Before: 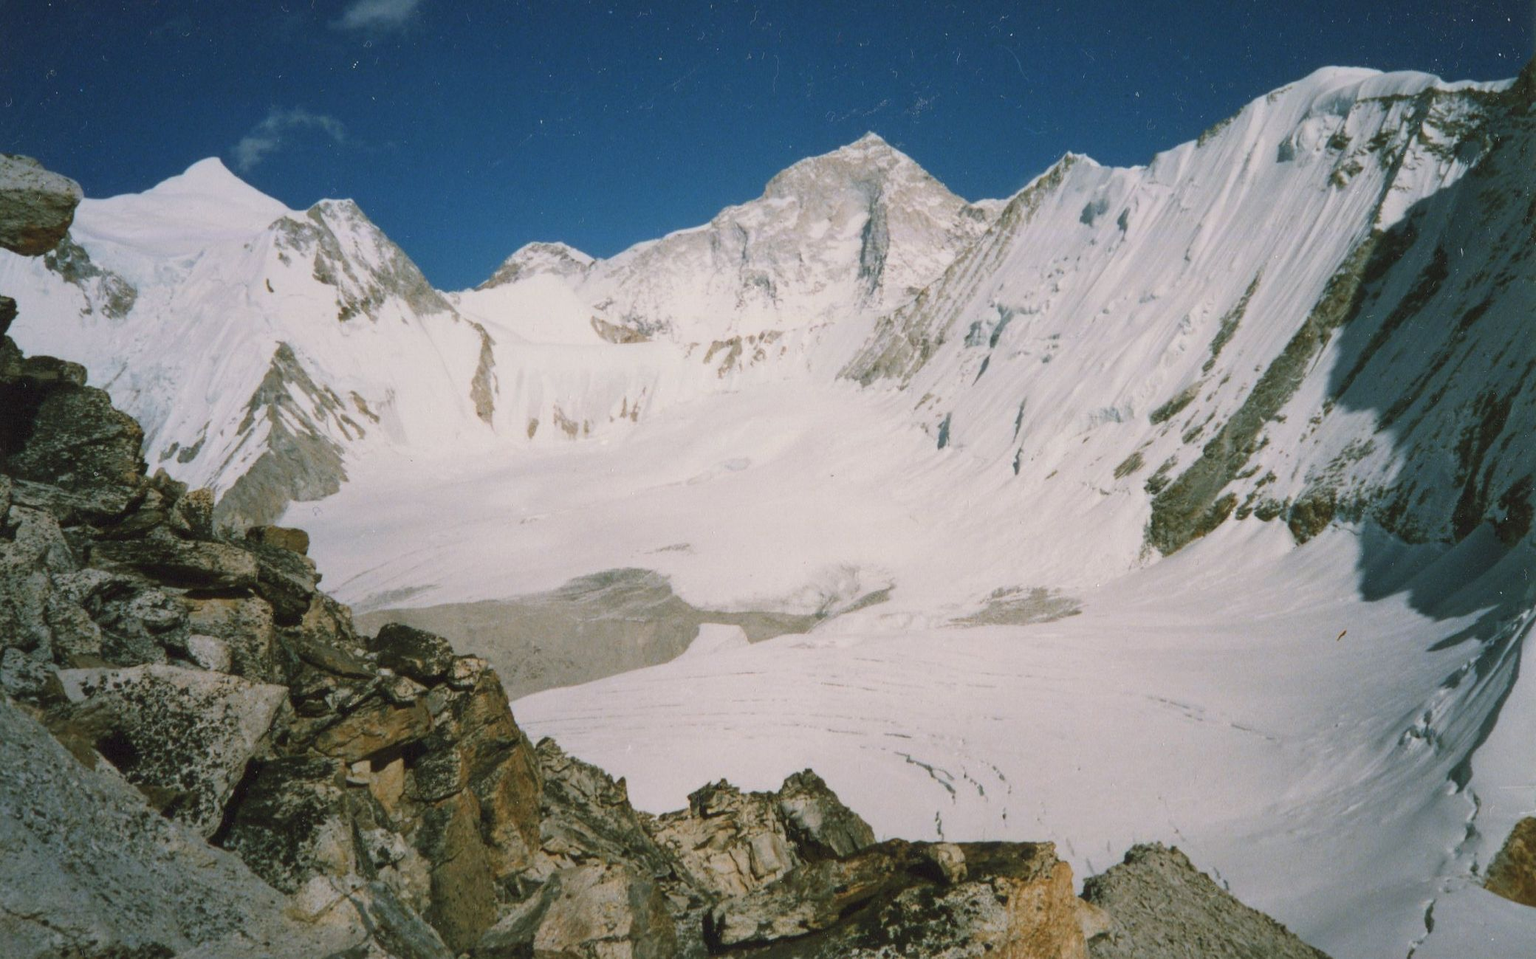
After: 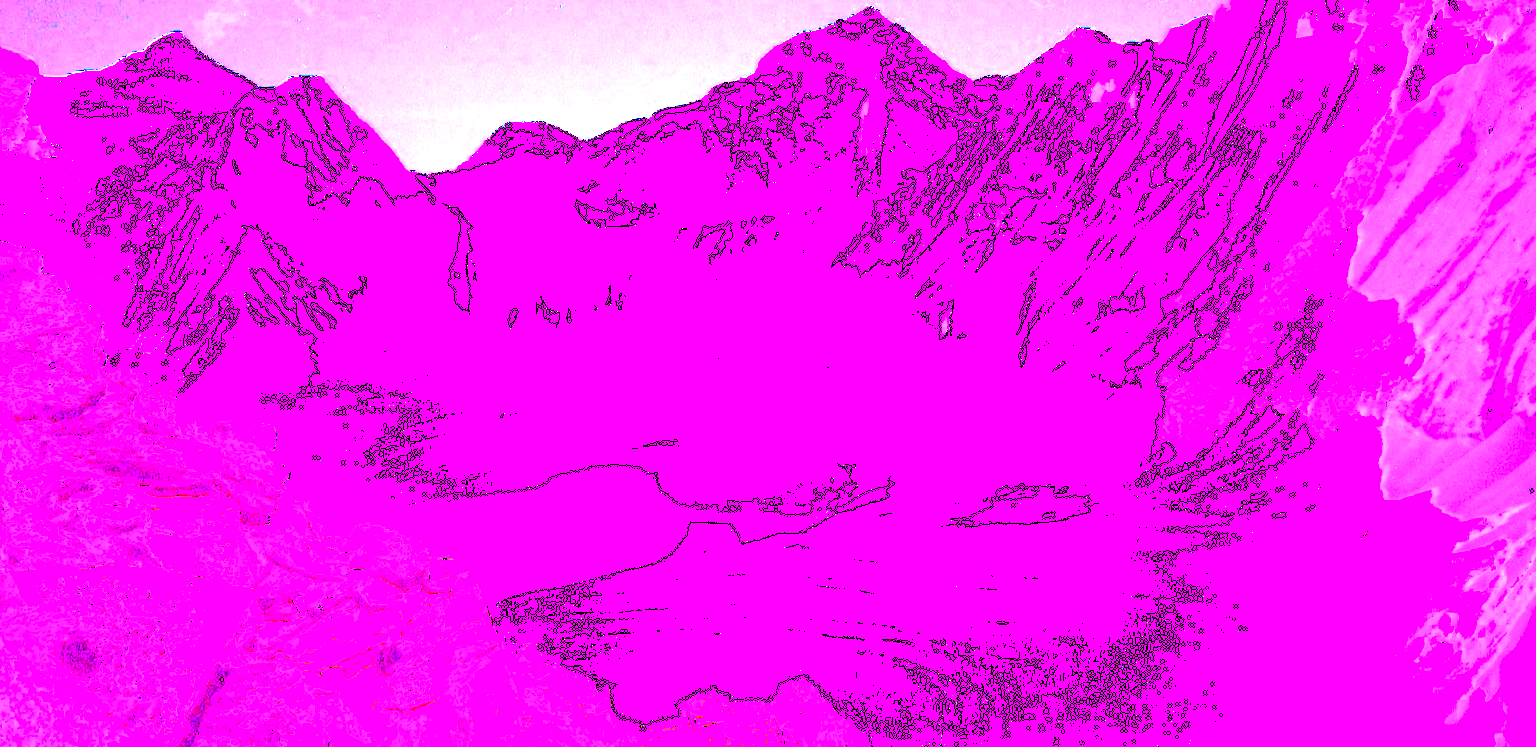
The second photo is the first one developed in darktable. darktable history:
exposure: black level correction -0.001, exposure 0.08 EV, compensate highlight preservation false
white balance: red 8, blue 8
color balance rgb: shadows lift › luminance -7.7%, shadows lift › chroma 2.13%, shadows lift › hue 200.79°, power › luminance -7.77%, power › chroma 2.27%, power › hue 220.69°, highlights gain › luminance 15.15%, highlights gain › chroma 4%, highlights gain › hue 209.35°, global offset › luminance -0.21%, global offset › chroma 0.27%, perceptual saturation grading › global saturation 24.42%, perceptual saturation grading › highlights -24.42%, perceptual saturation grading › mid-tones 24.42%, perceptual saturation grading › shadows 40%, perceptual brilliance grading › global brilliance -5%, perceptual brilliance grading › highlights 24.42%, perceptual brilliance grading › mid-tones 7%, perceptual brilliance grading › shadows -5%
crop and rotate: left 2.991%, top 13.302%, right 1.981%, bottom 12.636%
